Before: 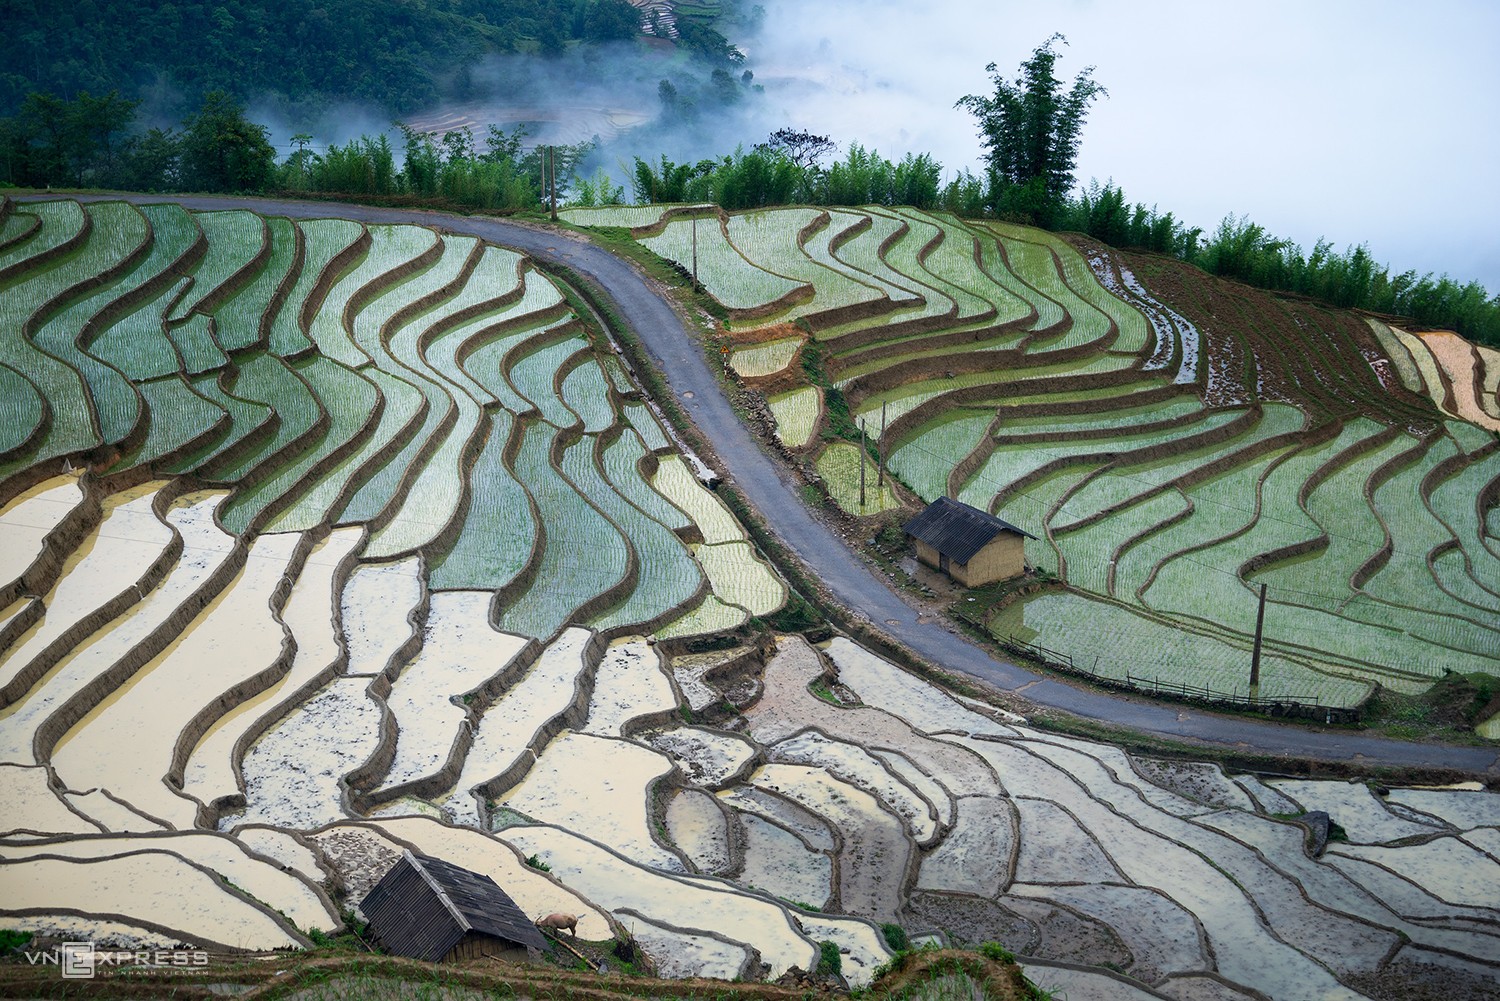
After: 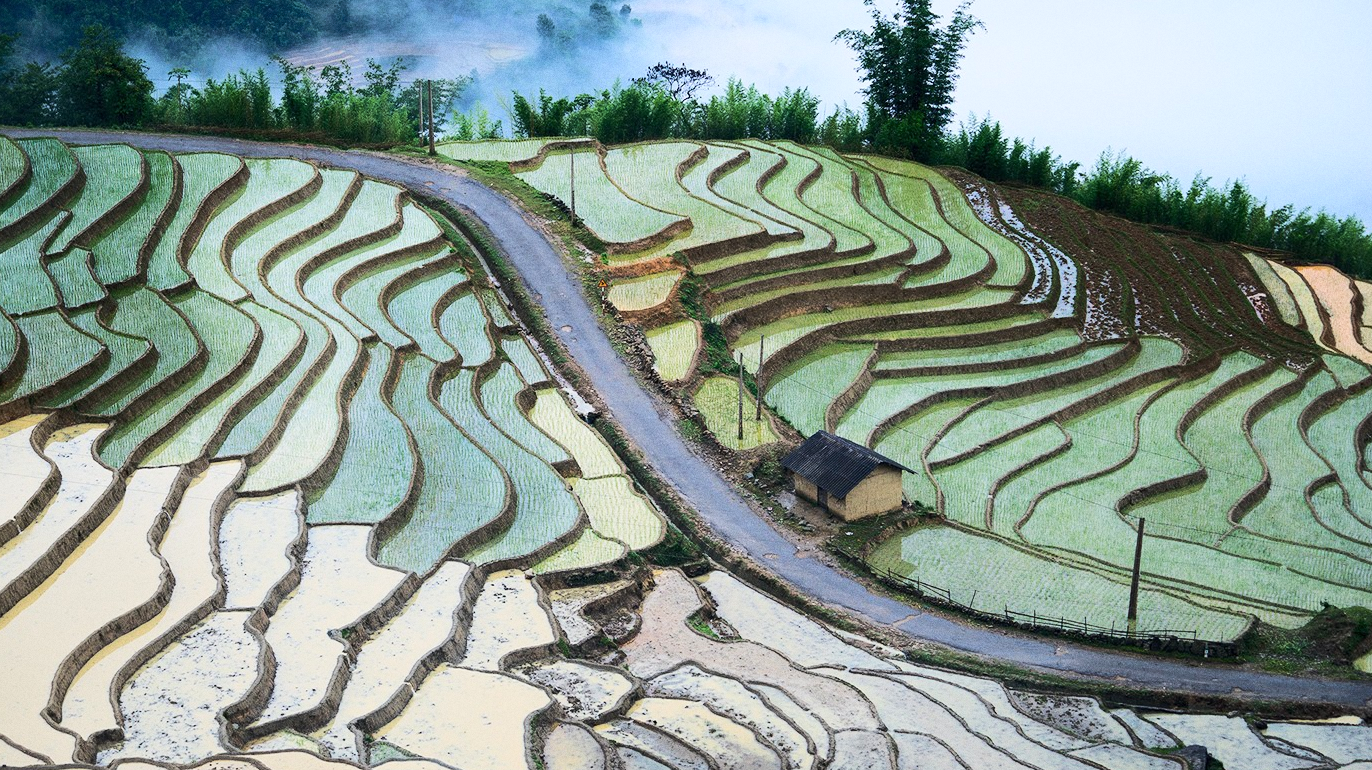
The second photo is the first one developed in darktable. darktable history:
crop: left 8.155%, top 6.611%, bottom 15.385%
grain: on, module defaults
rgb curve: curves: ch0 [(0, 0) (0.284, 0.292) (0.505, 0.644) (1, 1)], compensate middle gray true
